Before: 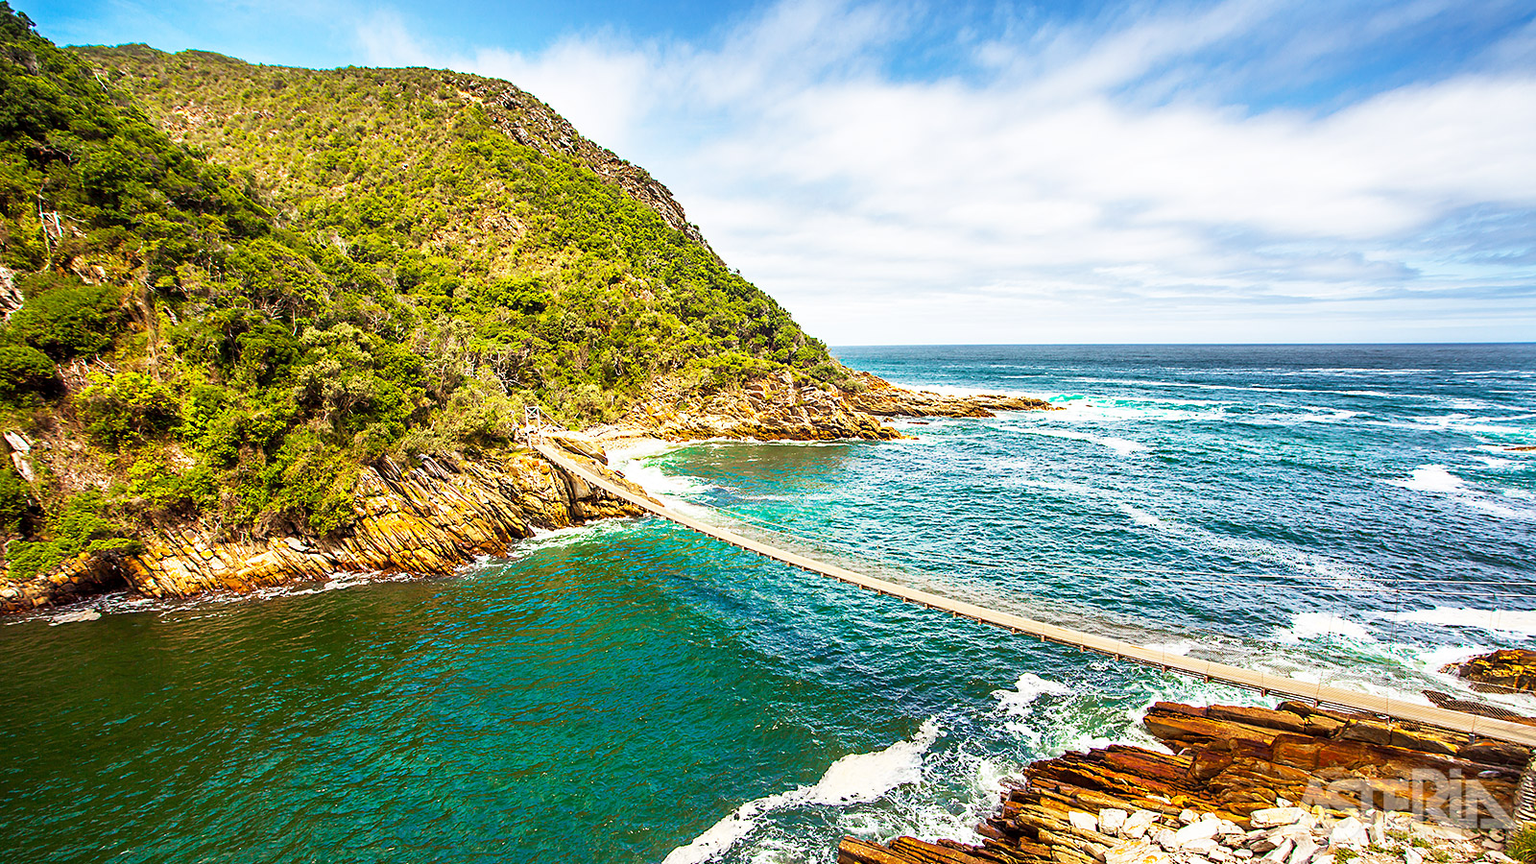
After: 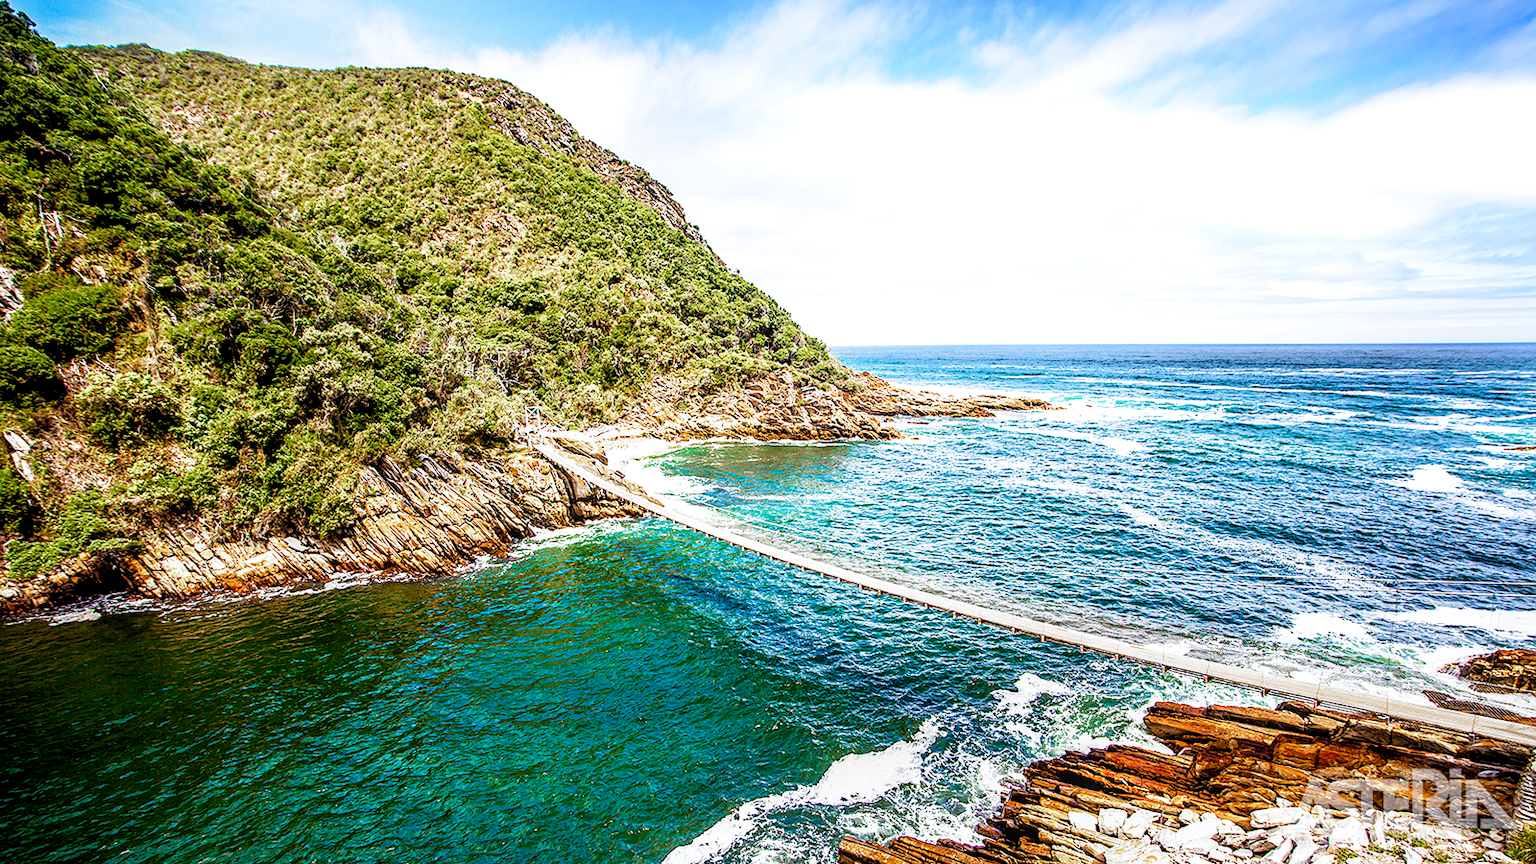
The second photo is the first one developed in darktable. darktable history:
shadows and highlights: shadows -40.78, highlights 62.84, soften with gaussian
local contrast: highlights 62%, detail 143%, midtone range 0.434
tone equalizer: edges refinement/feathering 500, mask exposure compensation -1.57 EV, preserve details no
filmic rgb: black relative exposure -4.95 EV, white relative exposure 2.82 EV, threshold 5.99 EV, hardness 3.72, preserve chrominance no, color science v5 (2021), enable highlight reconstruction true
color calibration: illuminant as shot in camera, x 0.37, y 0.382, temperature 4316.23 K
